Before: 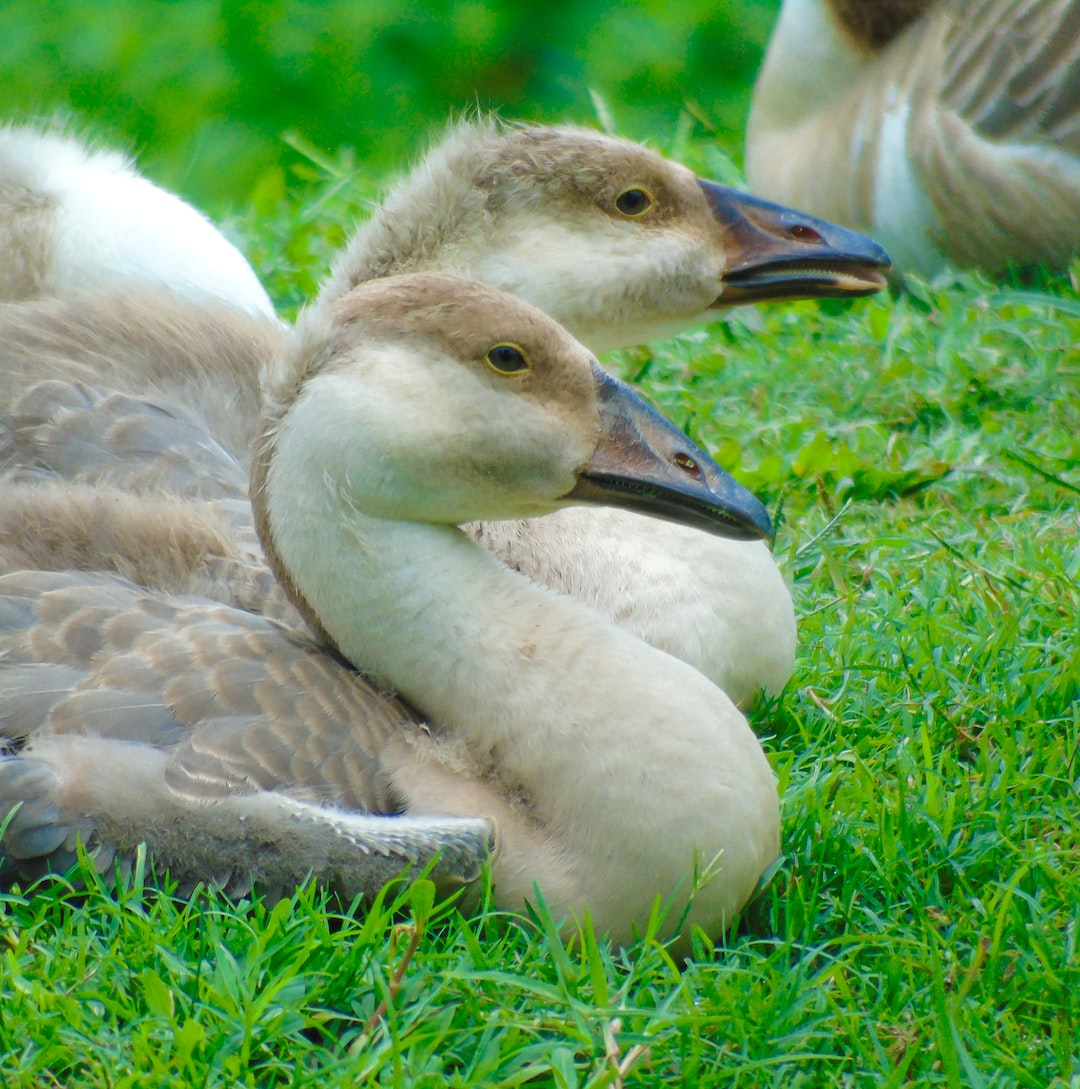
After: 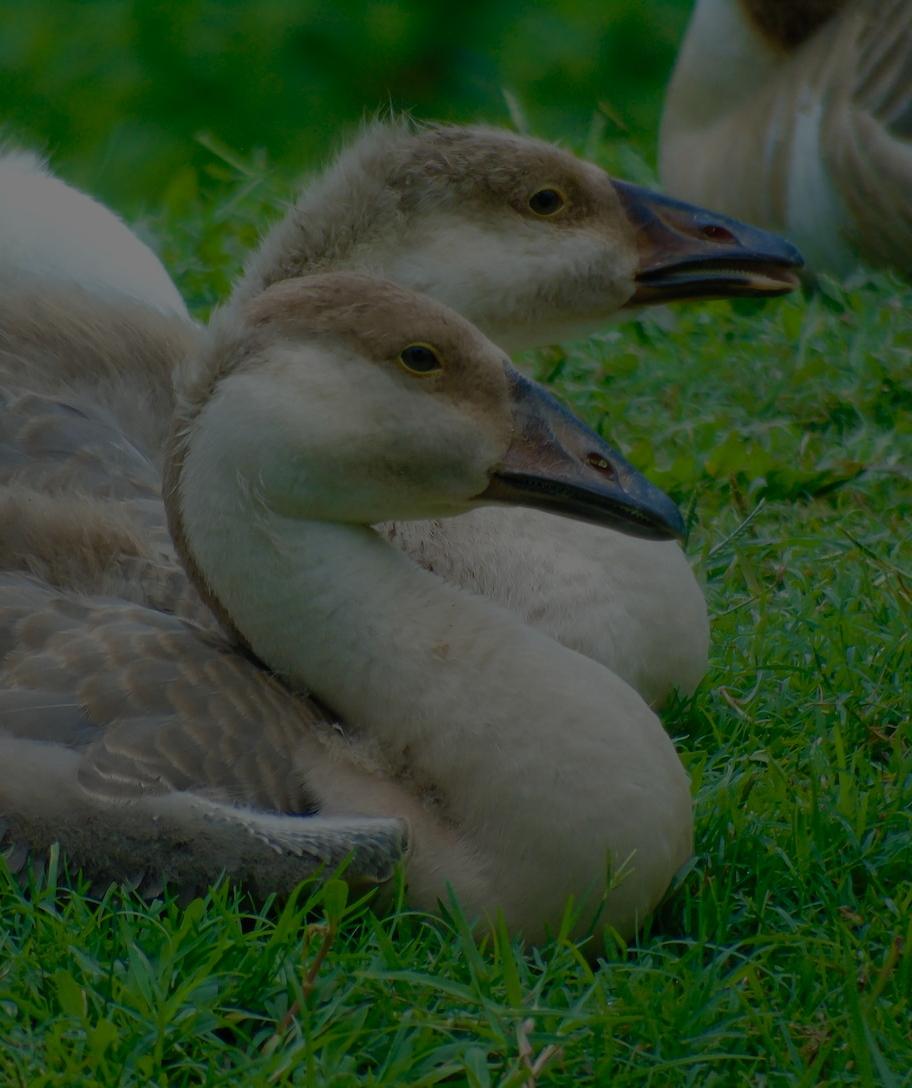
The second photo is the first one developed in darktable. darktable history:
crop: left 8.06%, right 7.467%
exposure: exposure -2.359 EV, compensate highlight preservation false
